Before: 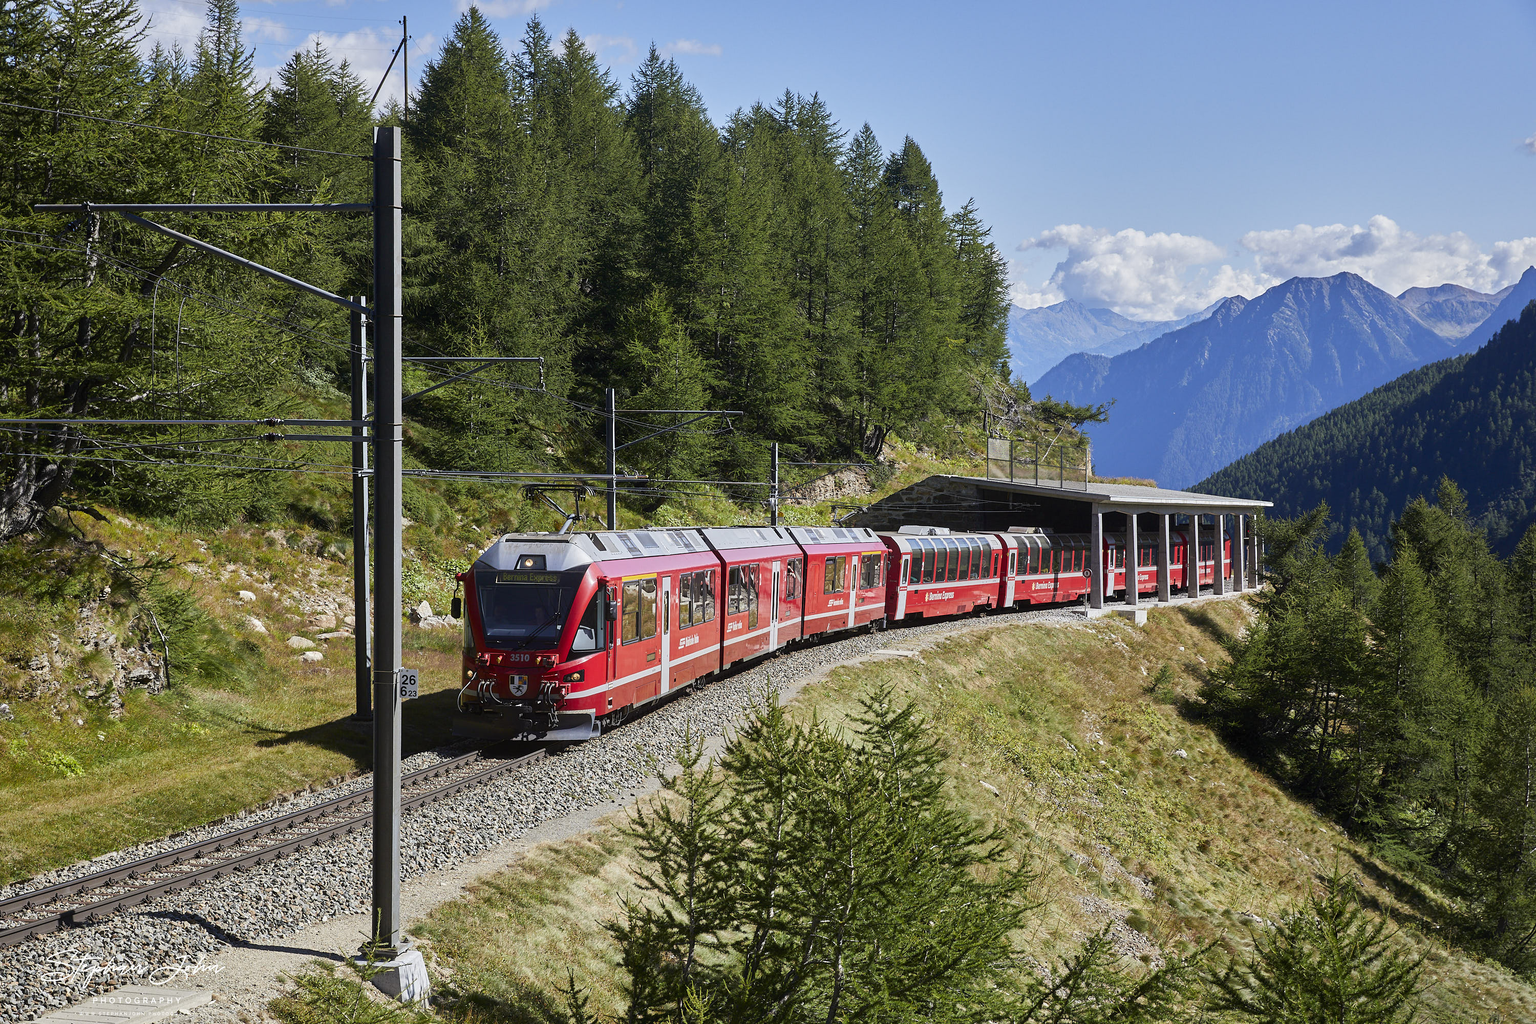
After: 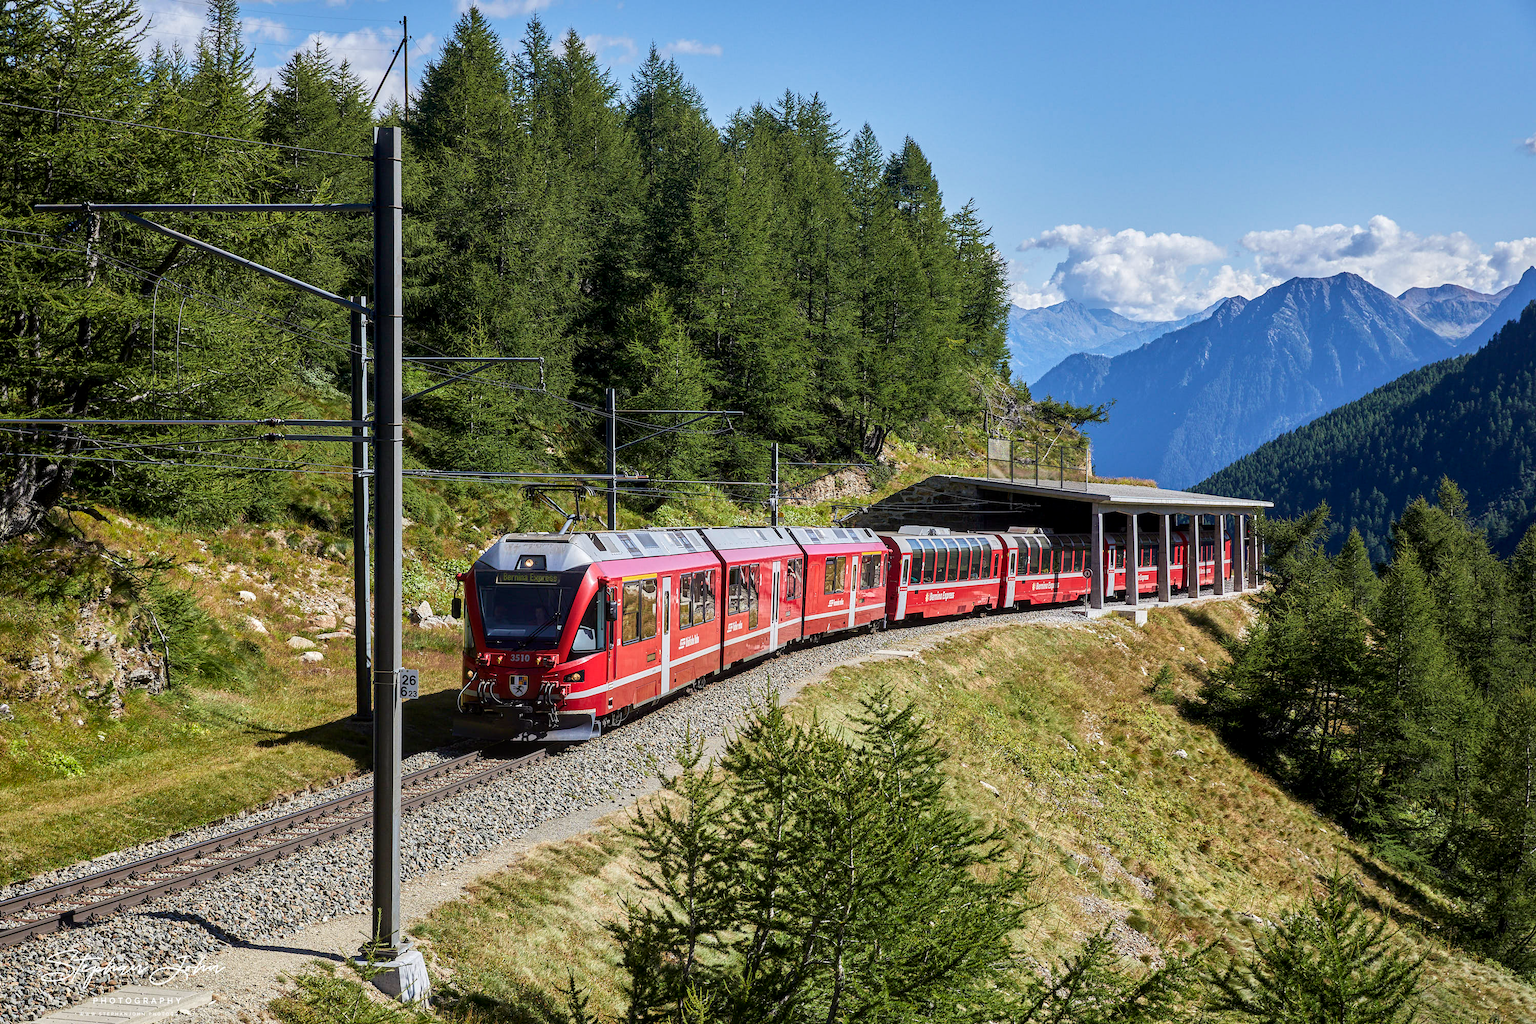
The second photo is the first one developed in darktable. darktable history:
local contrast: detail 130%
velvia: on, module defaults
